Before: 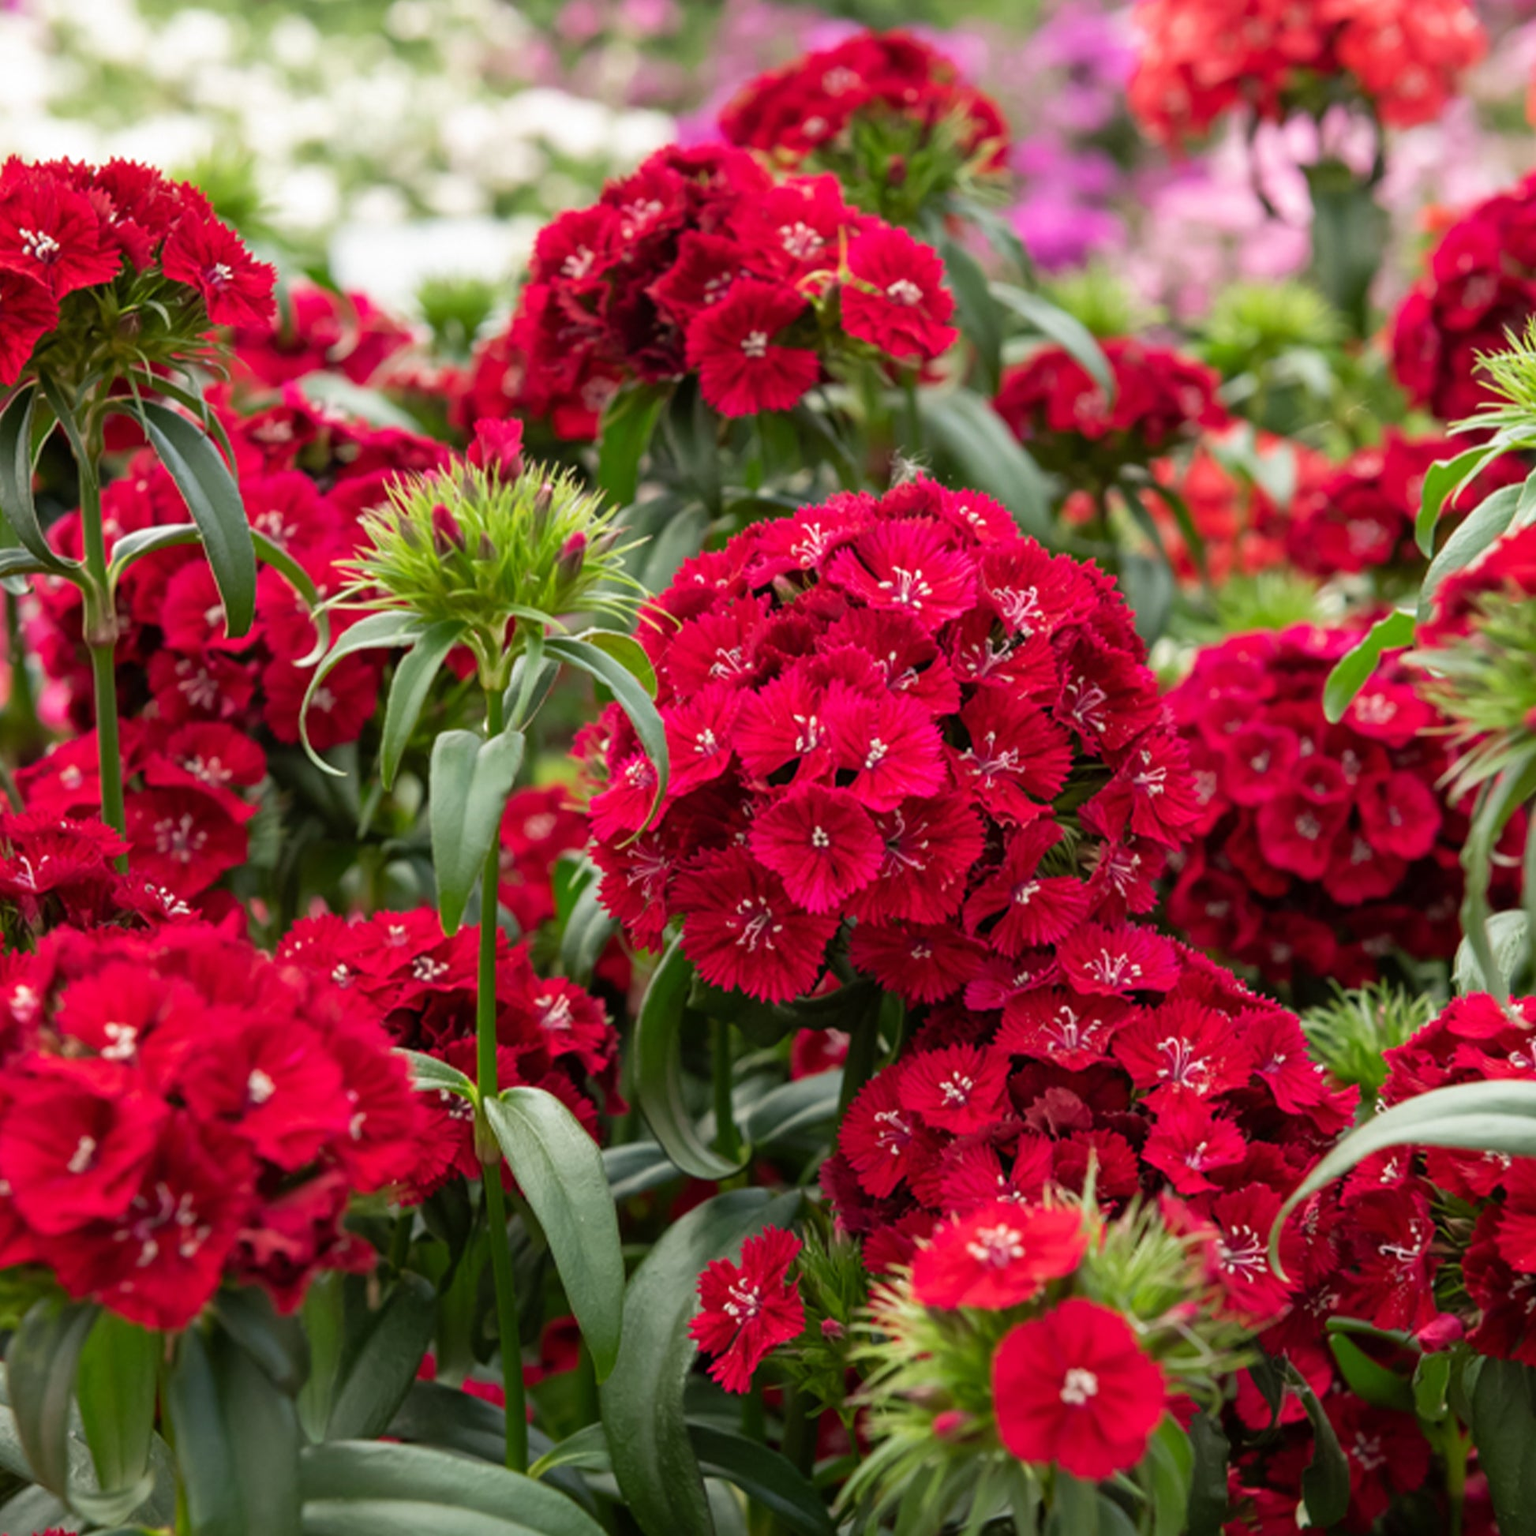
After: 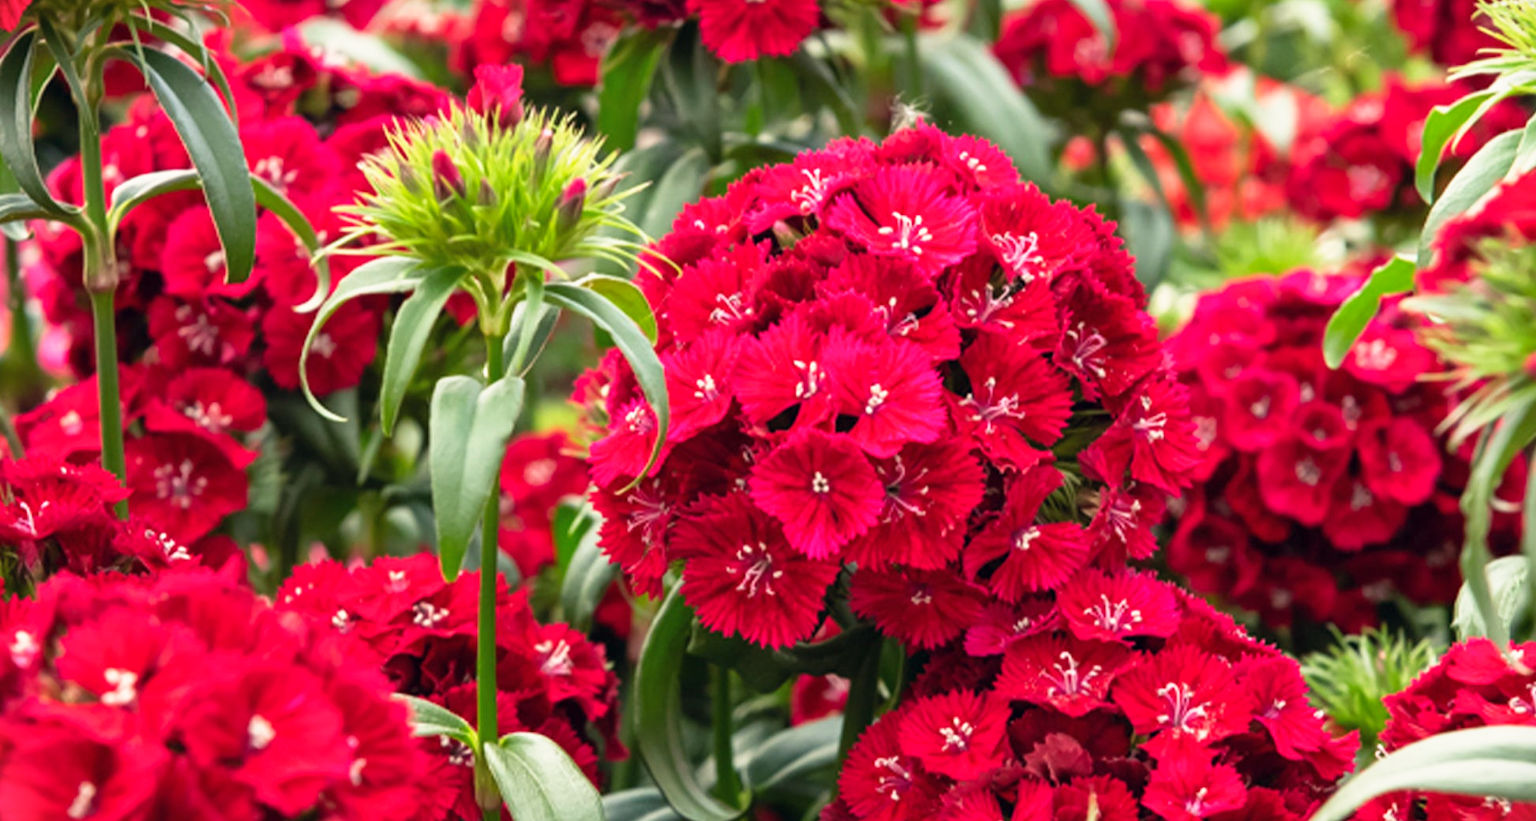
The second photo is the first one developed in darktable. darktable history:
crop and rotate: top 23.079%, bottom 23.423%
vignetting: fall-off start 100.3%, dithering 16-bit output
color correction: highlights a* 0.431, highlights b* 2.65, shadows a* -0.941, shadows b* -4.41
exposure: compensate highlight preservation false
base curve: curves: ch0 [(0, 0) (0.557, 0.834) (1, 1)], preserve colors none
